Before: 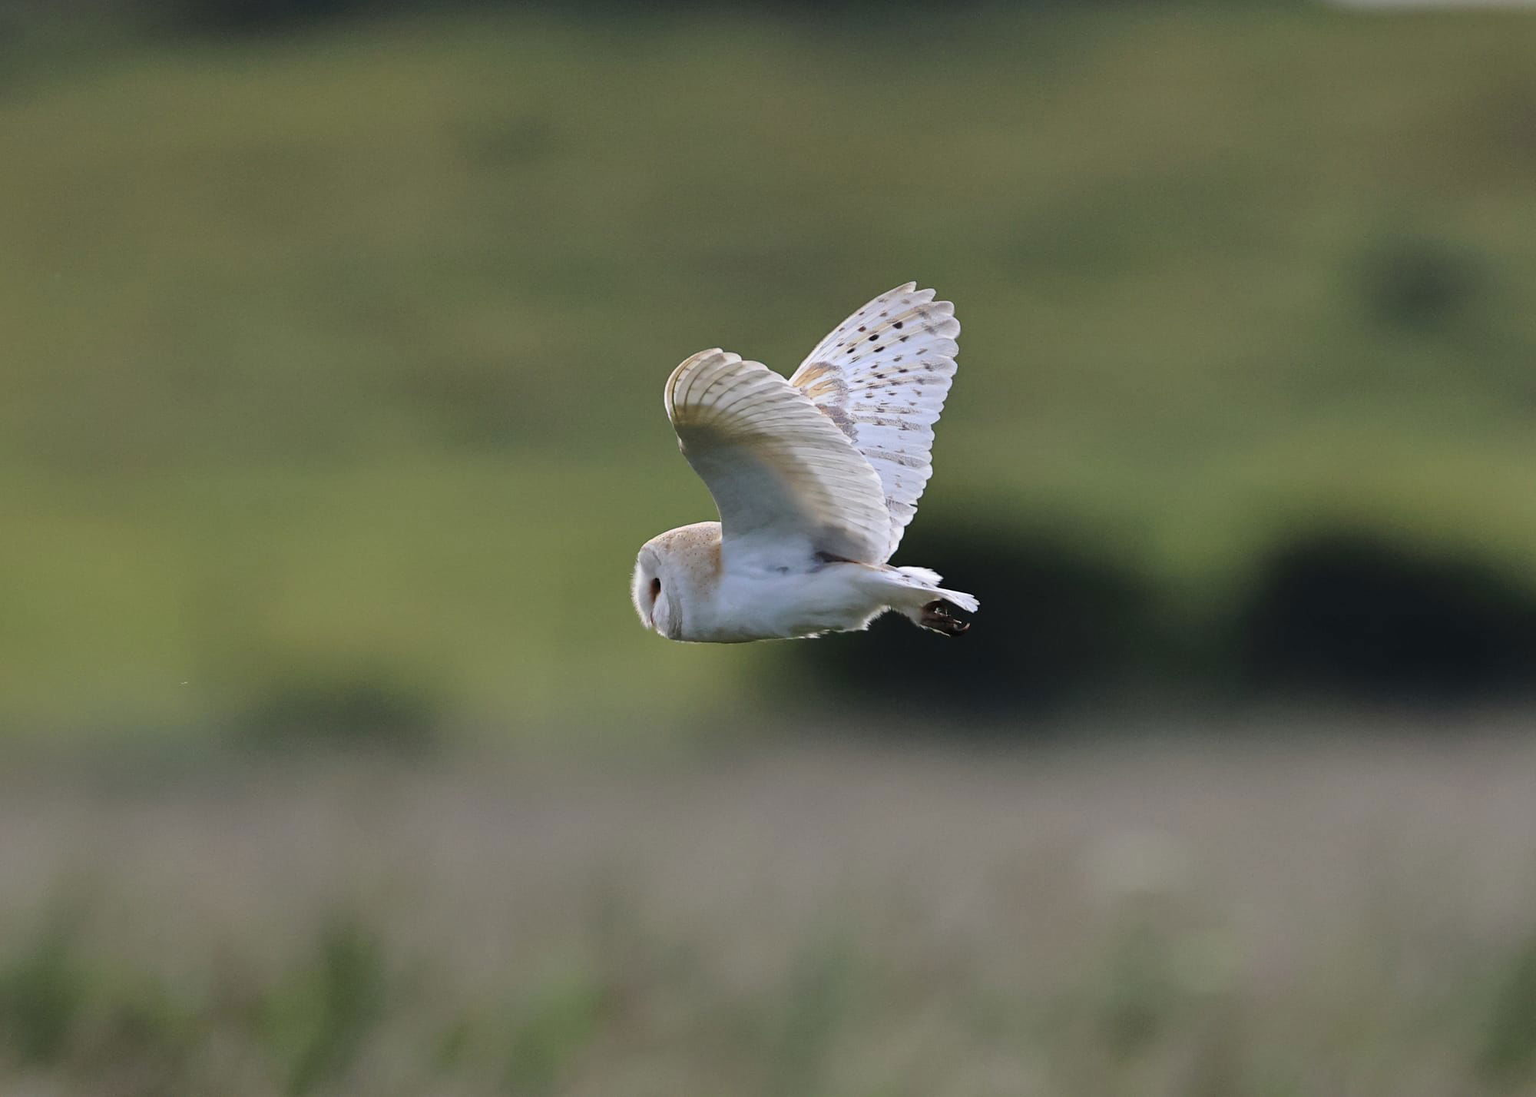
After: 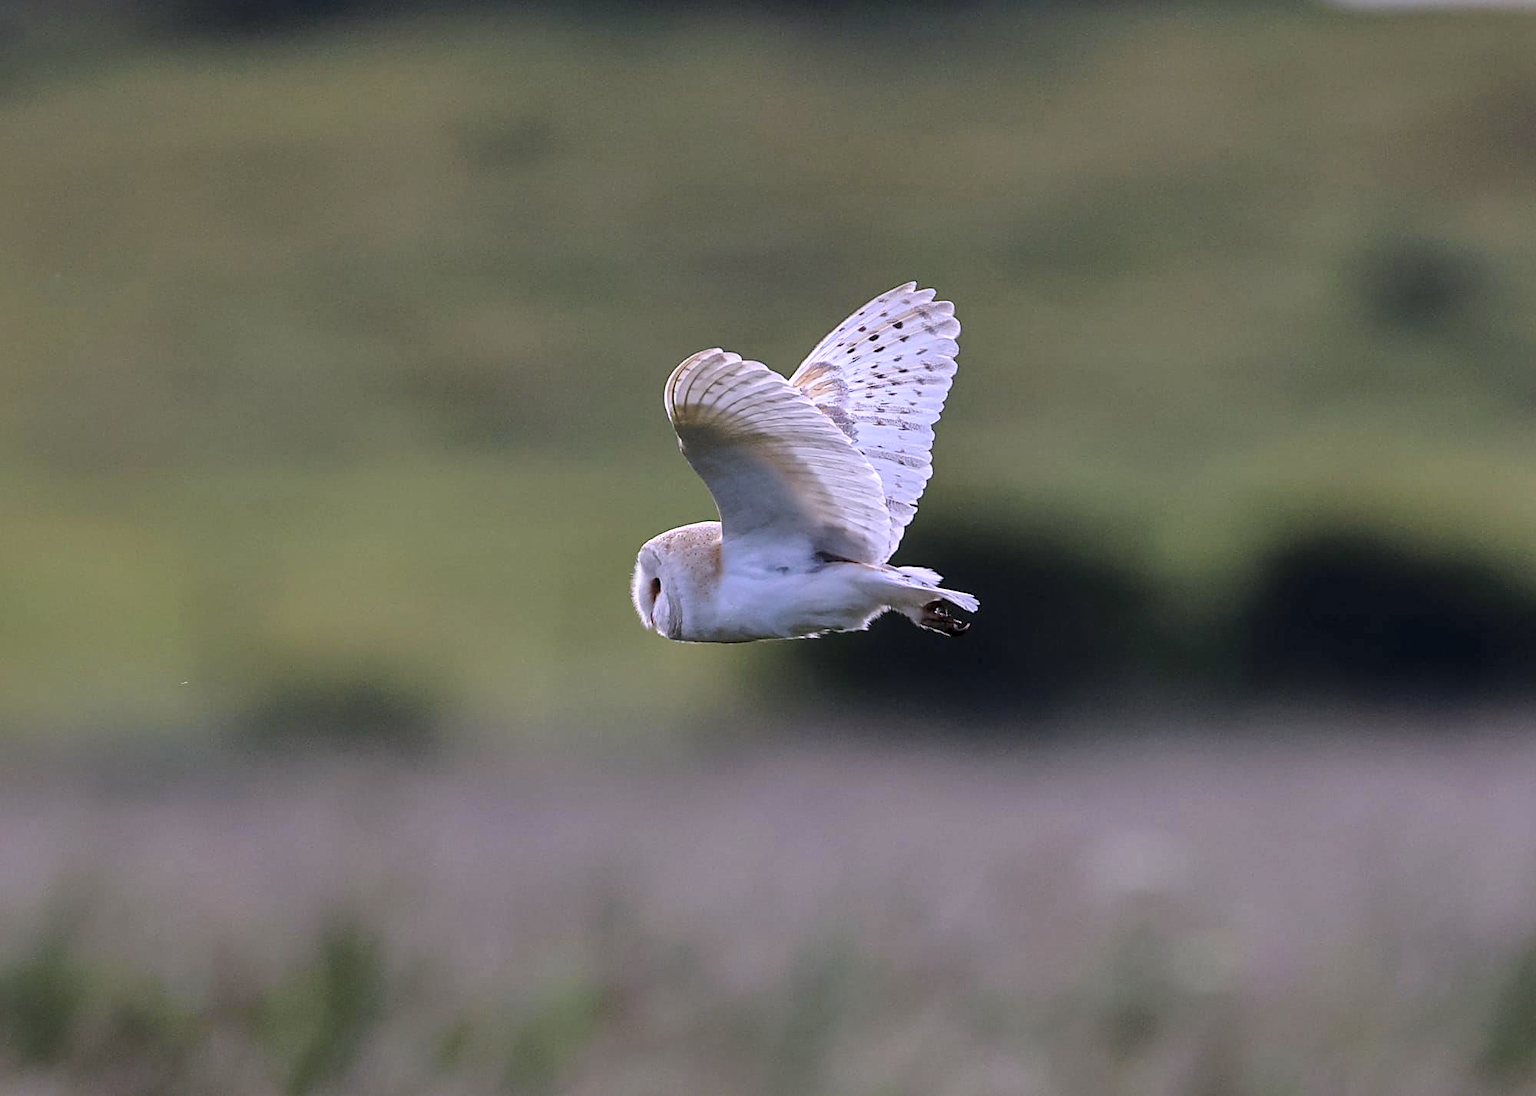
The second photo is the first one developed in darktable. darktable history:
local contrast: on, module defaults
white balance: red 1.042, blue 1.17
sharpen: on, module defaults
